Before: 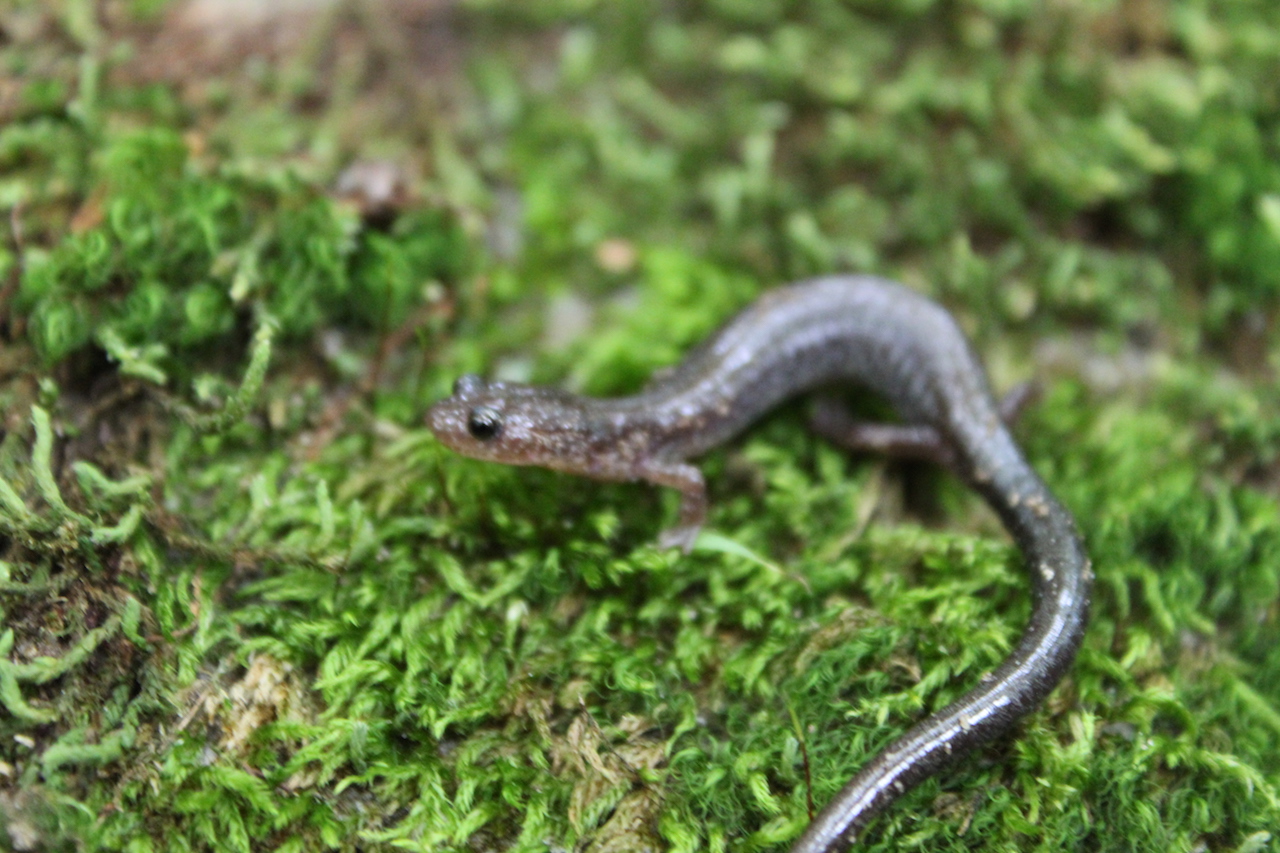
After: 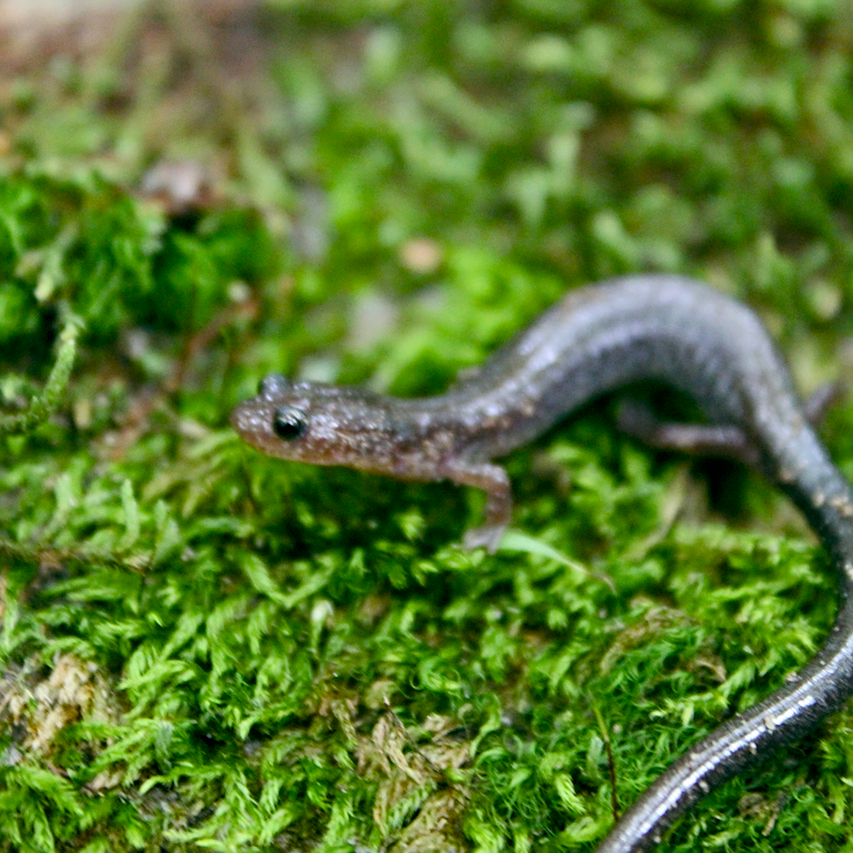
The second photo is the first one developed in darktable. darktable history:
color balance rgb: shadows lift › luminance -20.311%, global offset › luminance -0.311%, global offset › chroma 0.117%, global offset › hue 163.58°, linear chroma grading › global chroma 5.393%, perceptual saturation grading › global saturation 20%, perceptual saturation grading › highlights -25.624%, perceptual saturation grading › shadows 49.665%
sharpen: on, module defaults
crop and rotate: left 15.298%, right 18.001%
